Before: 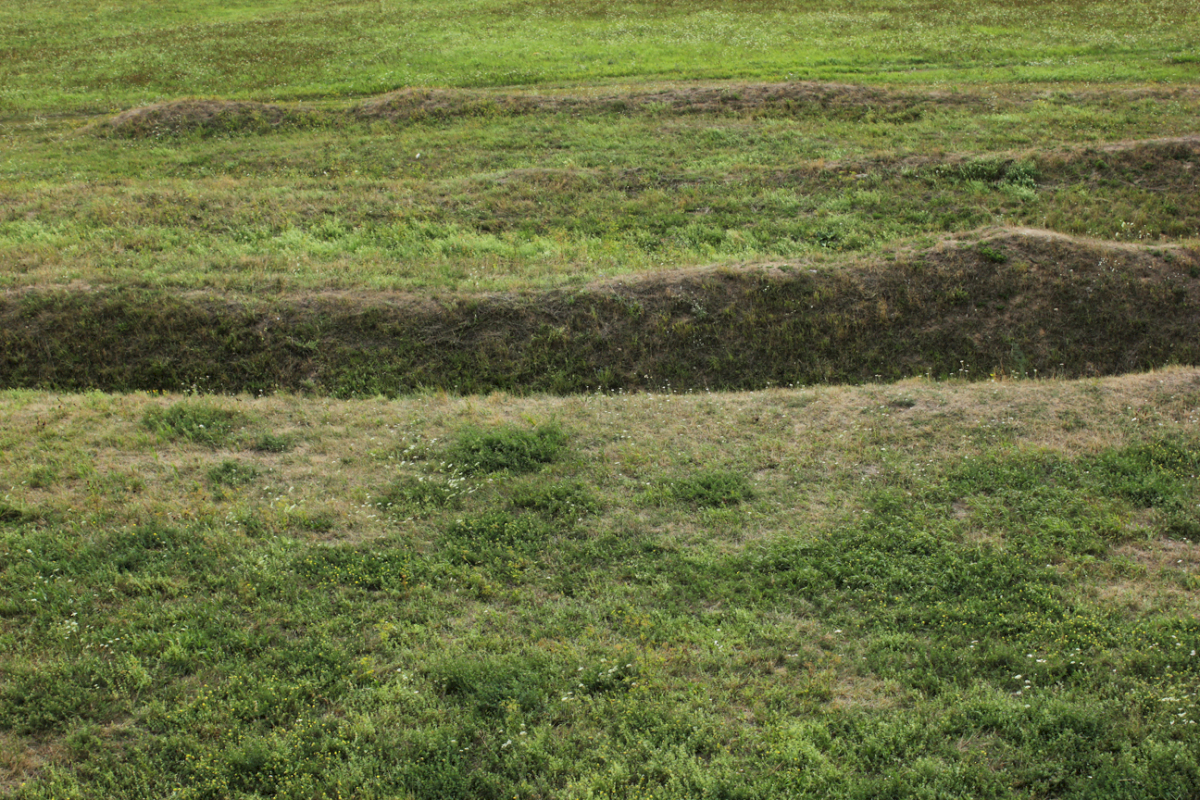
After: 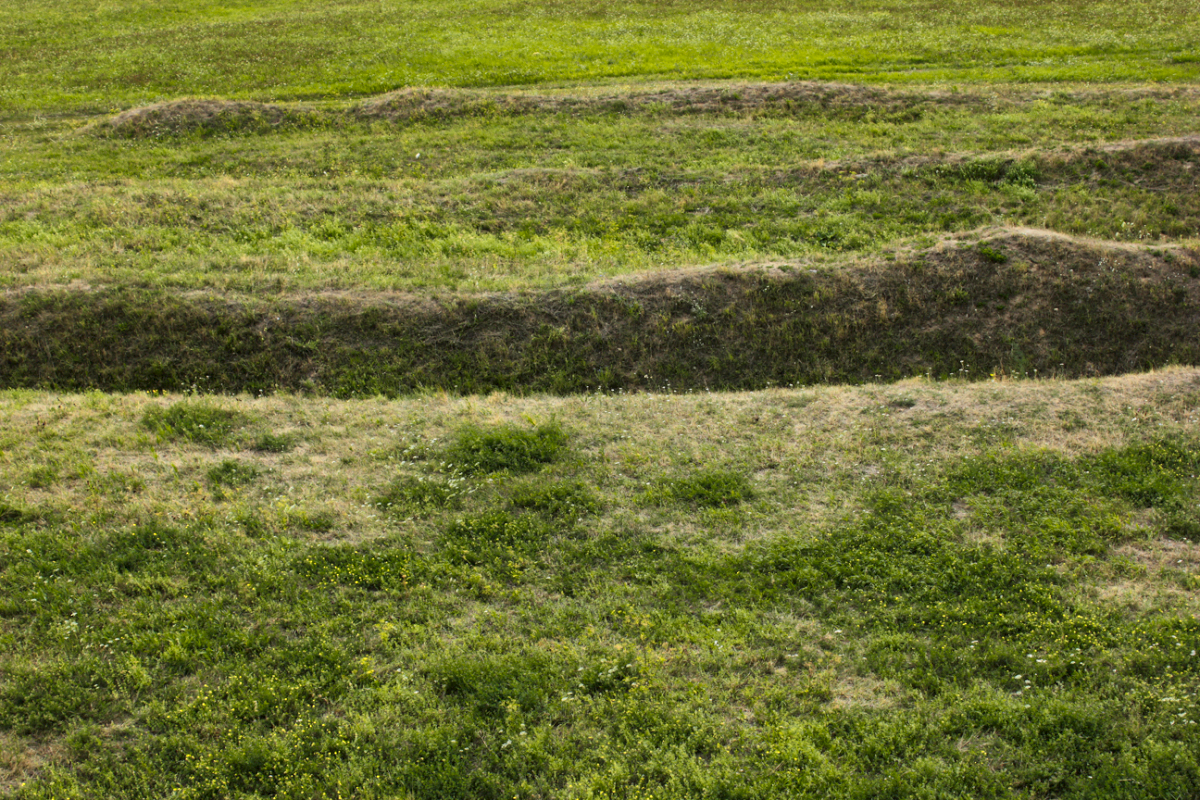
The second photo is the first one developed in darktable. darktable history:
color zones: curves: ch0 [(0.099, 0.624) (0.257, 0.596) (0.384, 0.376) (0.529, 0.492) (0.697, 0.564) (0.768, 0.532) (0.908, 0.644)]; ch1 [(0.112, 0.564) (0.254, 0.612) (0.432, 0.676) (0.592, 0.456) (0.743, 0.684) (0.888, 0.536)]; ch2 [(0.25, 0.5) (0.469, 0.36) (0.75, 0.5)]
local contrast: mode bilateral grid, contrast 20, coarseness 51, detail 119%, midtone range 0.2
